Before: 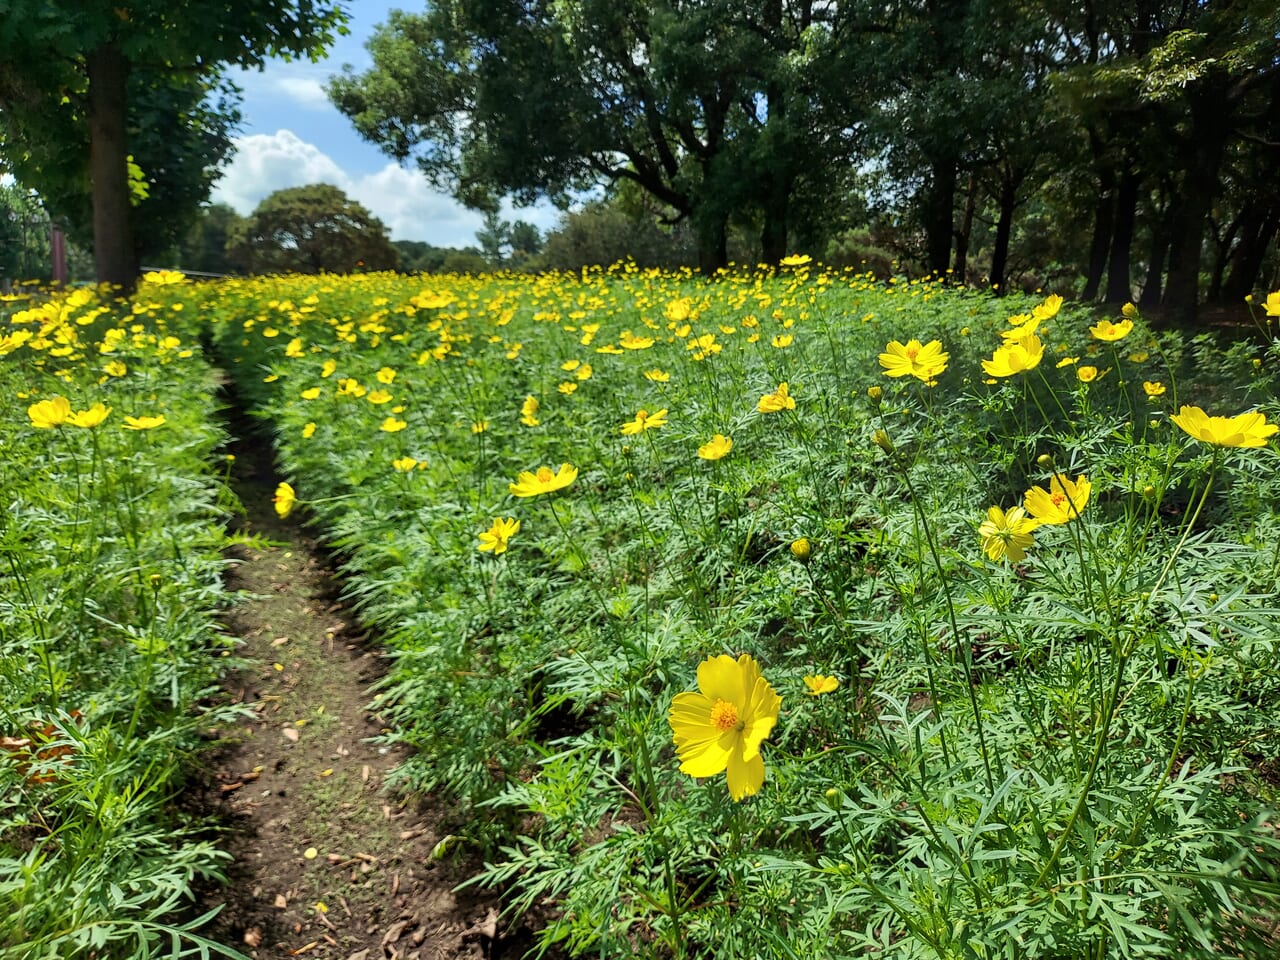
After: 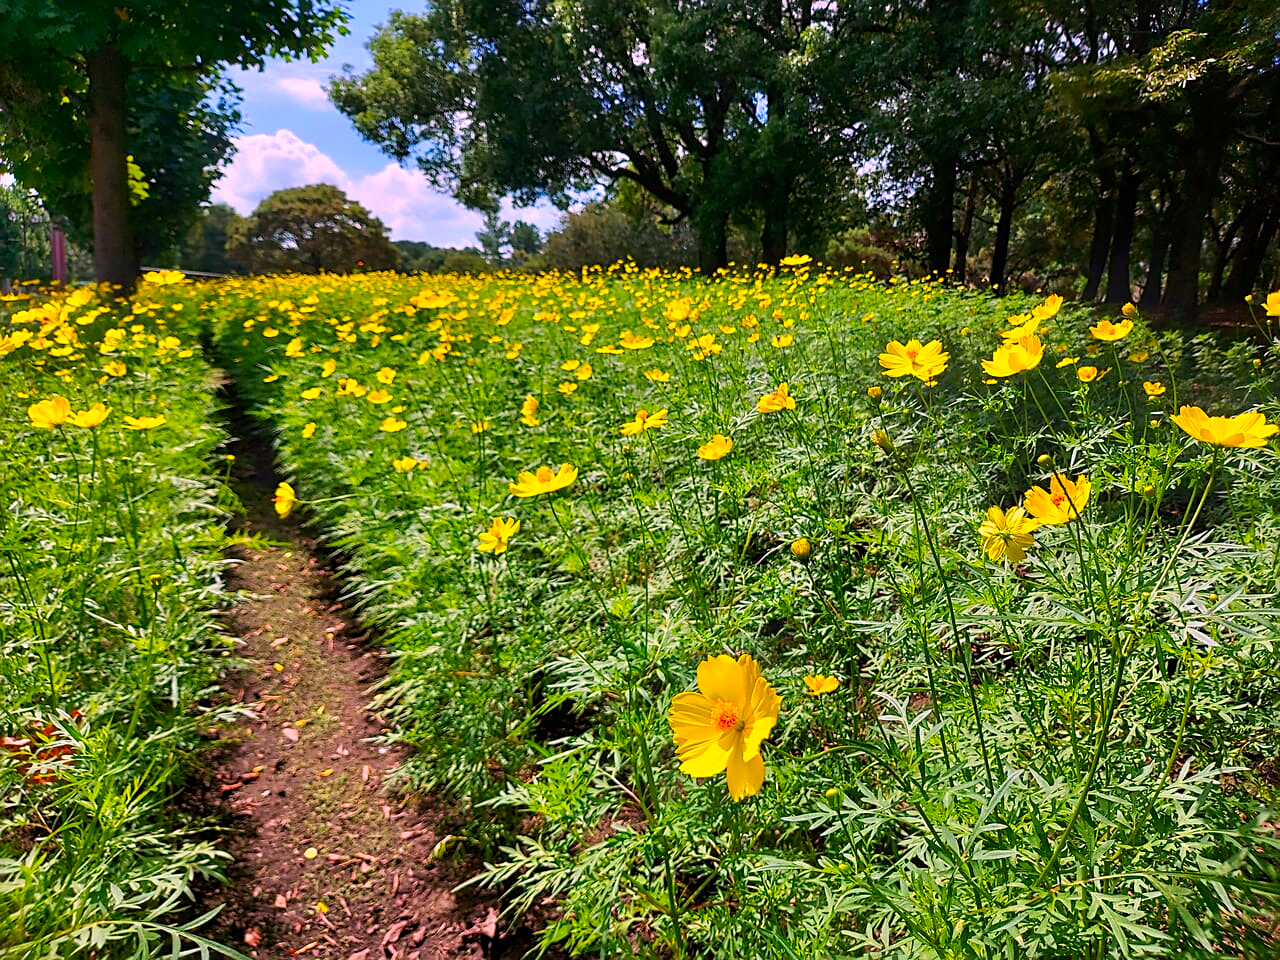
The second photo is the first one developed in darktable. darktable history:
color correction: highlights a* 19.5, highlights b* -11.53, saturation 1.69
sharpen: on, module defaults
